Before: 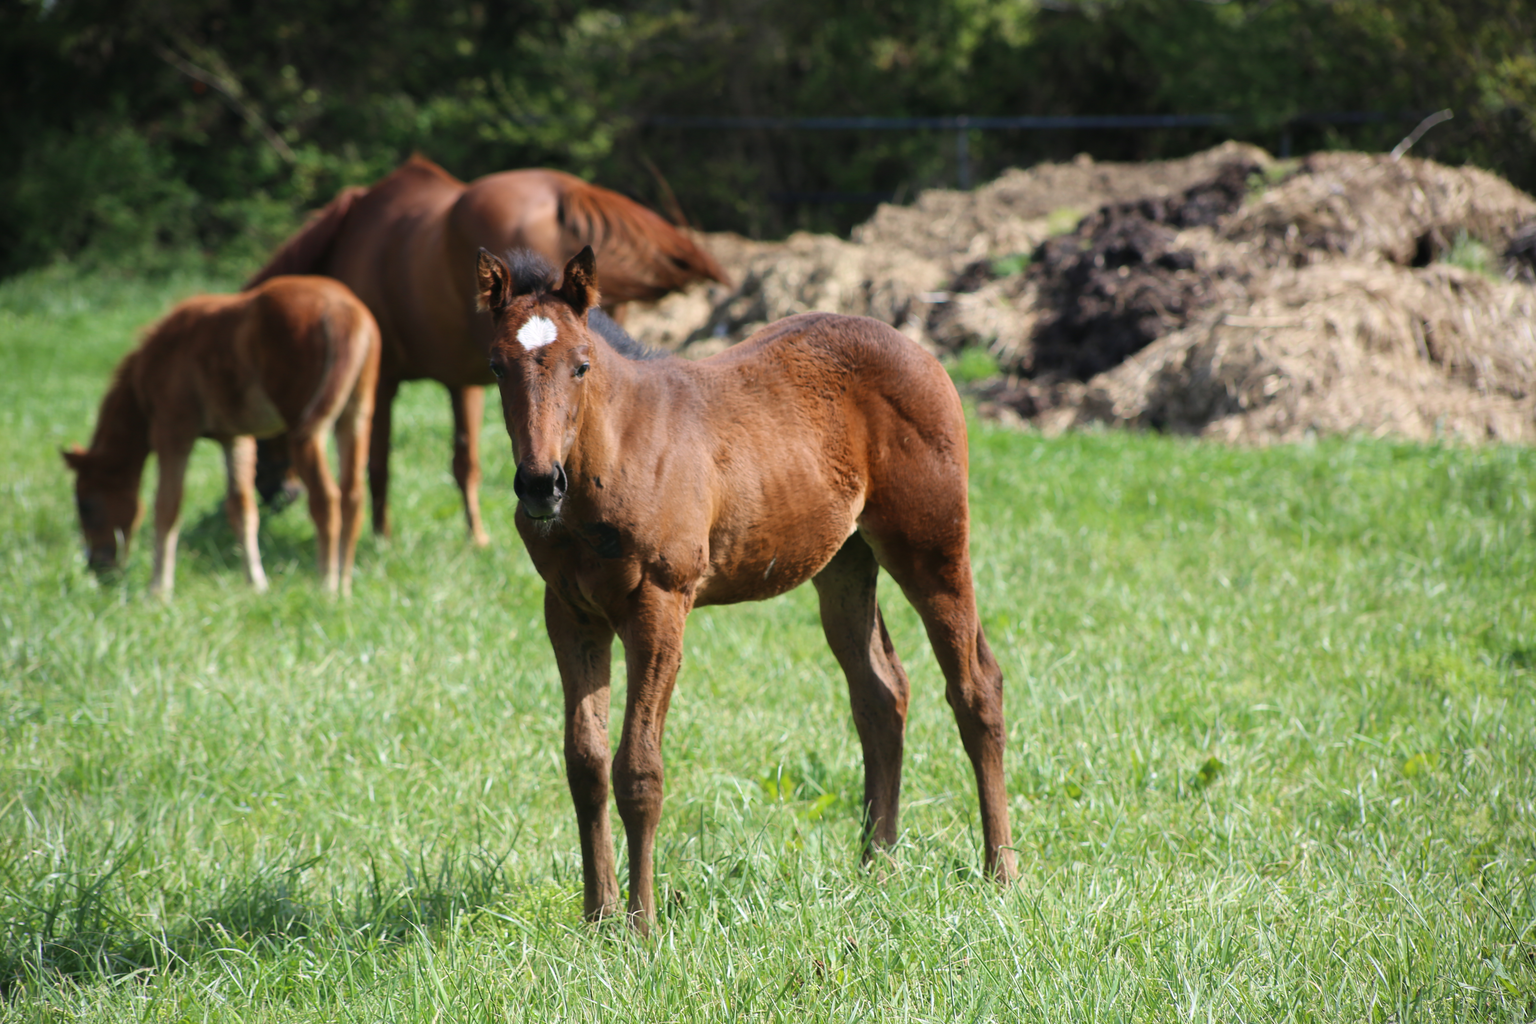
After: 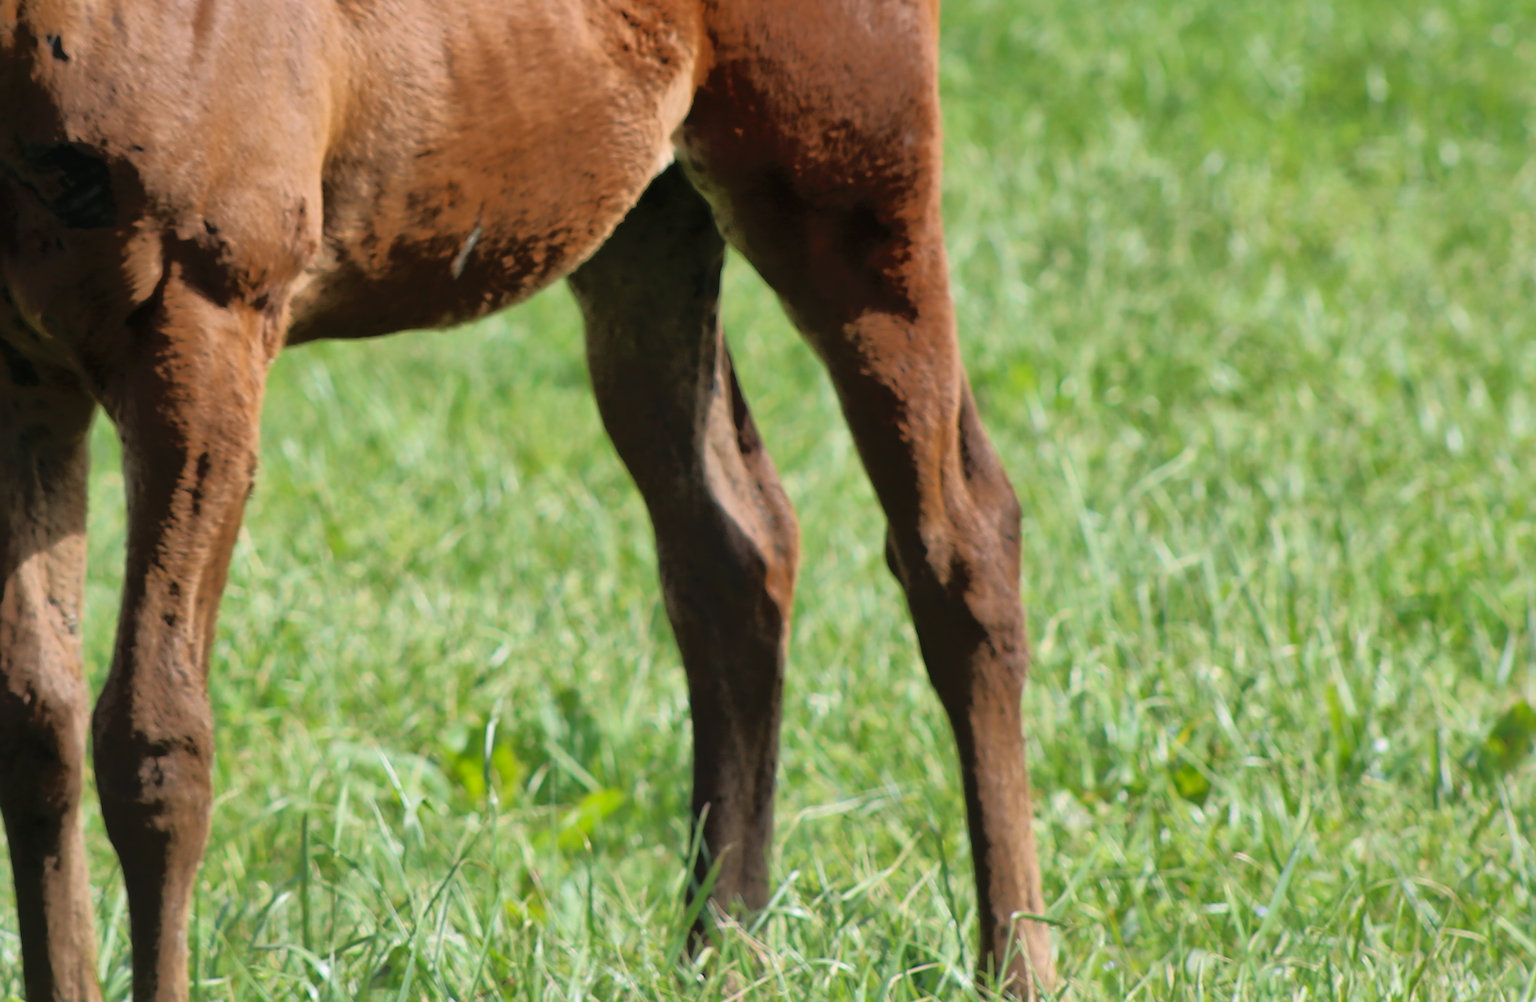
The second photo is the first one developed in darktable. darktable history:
shadows and highlights: on, module defaults
crop: left 37.376%, top 45.174%, right 20.595%, bottom 13.703%
tone equalizer: -8 EV -1.83 EV, -7 EV -1.14 EV, -6 EV -1.59 EV, edges refinement/feathering 500, mask exposure compensation -1.57 EV, preserve details no
